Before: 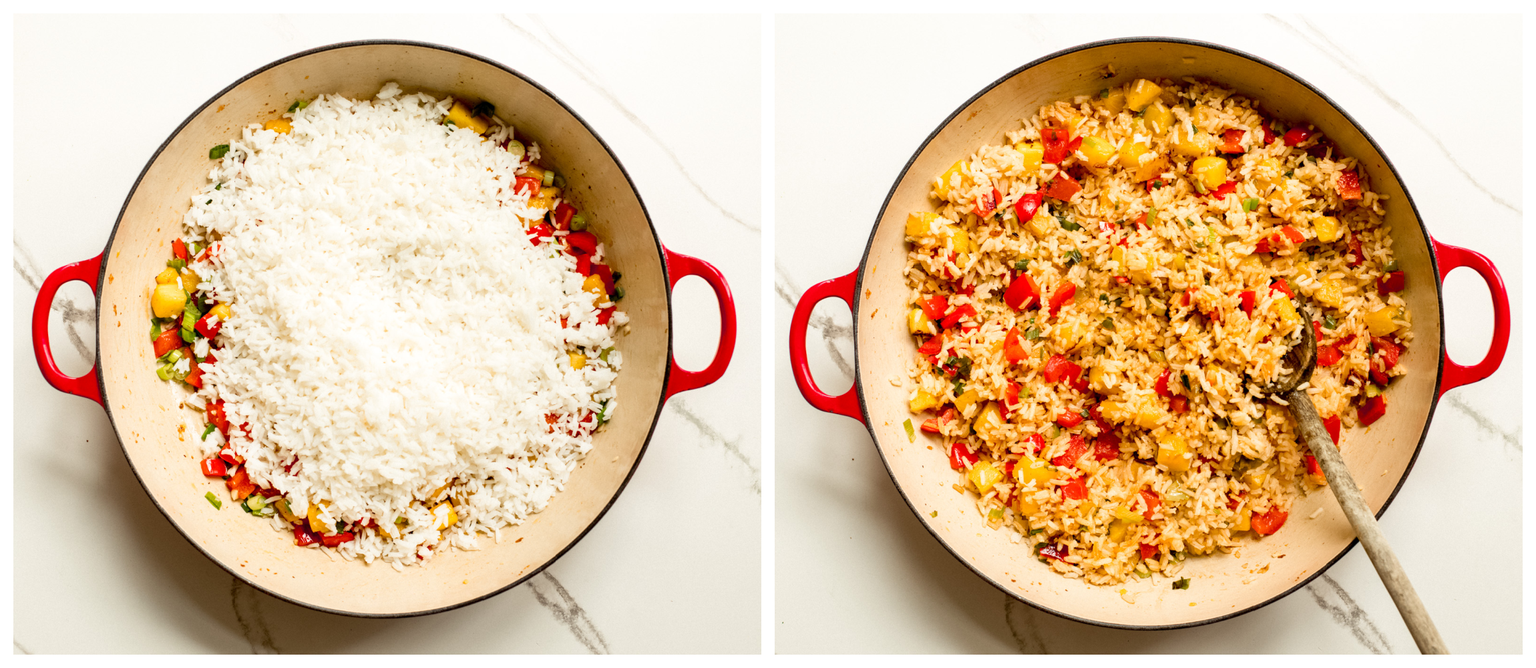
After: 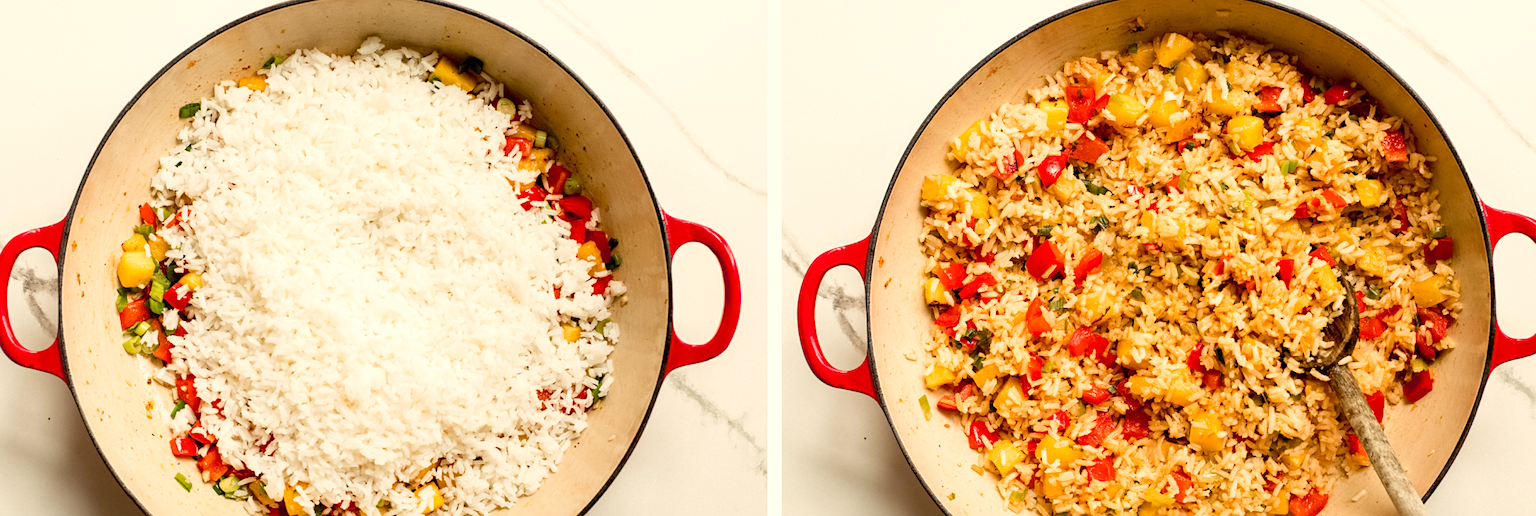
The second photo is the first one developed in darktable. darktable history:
crop: left 2.737%, top 7.287%, right 3.421%, bottom 20.179%
sharpen: amount 0.2
white balance: red 1.045, blue 0.932
